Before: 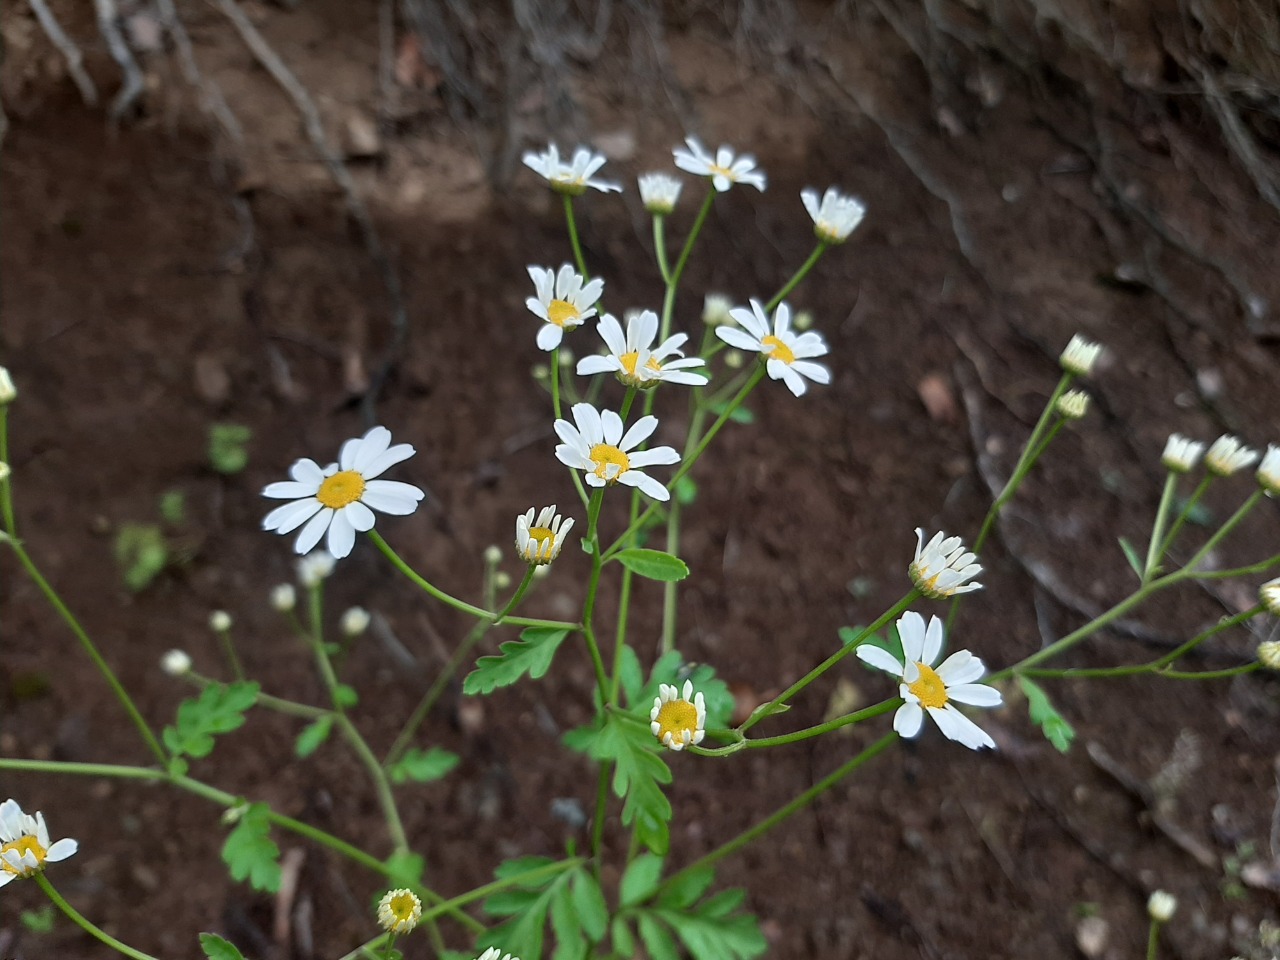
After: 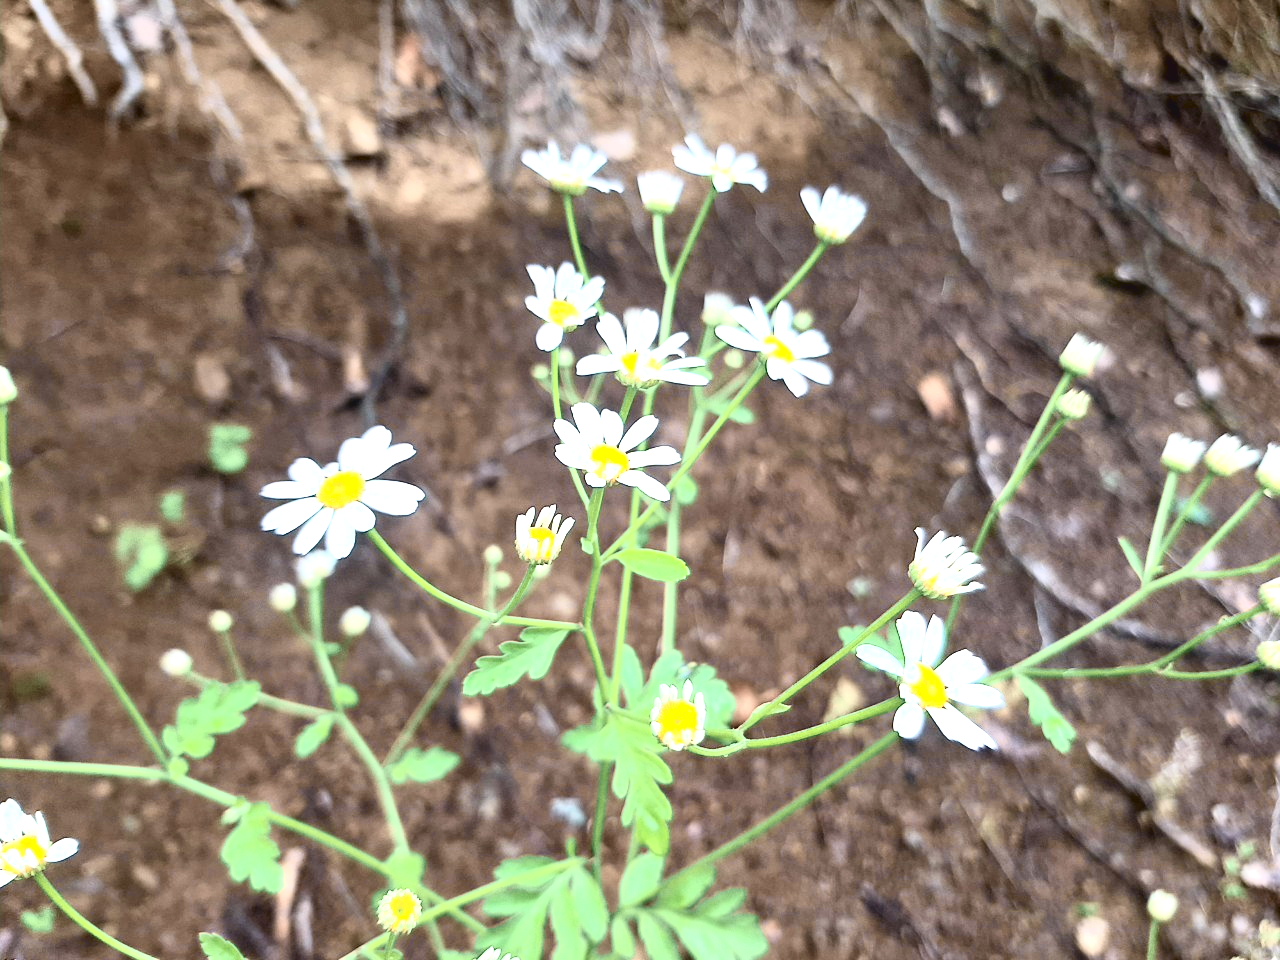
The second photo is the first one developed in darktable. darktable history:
tone curve: curves: ch0 [(0, 0.039) (0.104, 0.094) (0.285, 0.301) (0.673, 0.796) (0.845, 0.932) (0.994, 0.971)]; ch1 [(0, 0) (0.356, 0.385) (0.424, 0.405) (0.498, 0.502) (0.586, 0.57) (0.657, 0.642) (1, 1)]; ch2 [(0, 0) (0.424, 0.438) (0.46, 0.453) (0.515, 0.505) (0.557, 0.57) (0.612, 0.583) (0.722, 0.67) (1, 1)], color space Lab, independent channels, preserve colors none
exposure: black level correction 0, exposure 1.9 EV, compensate highlight preservation false
